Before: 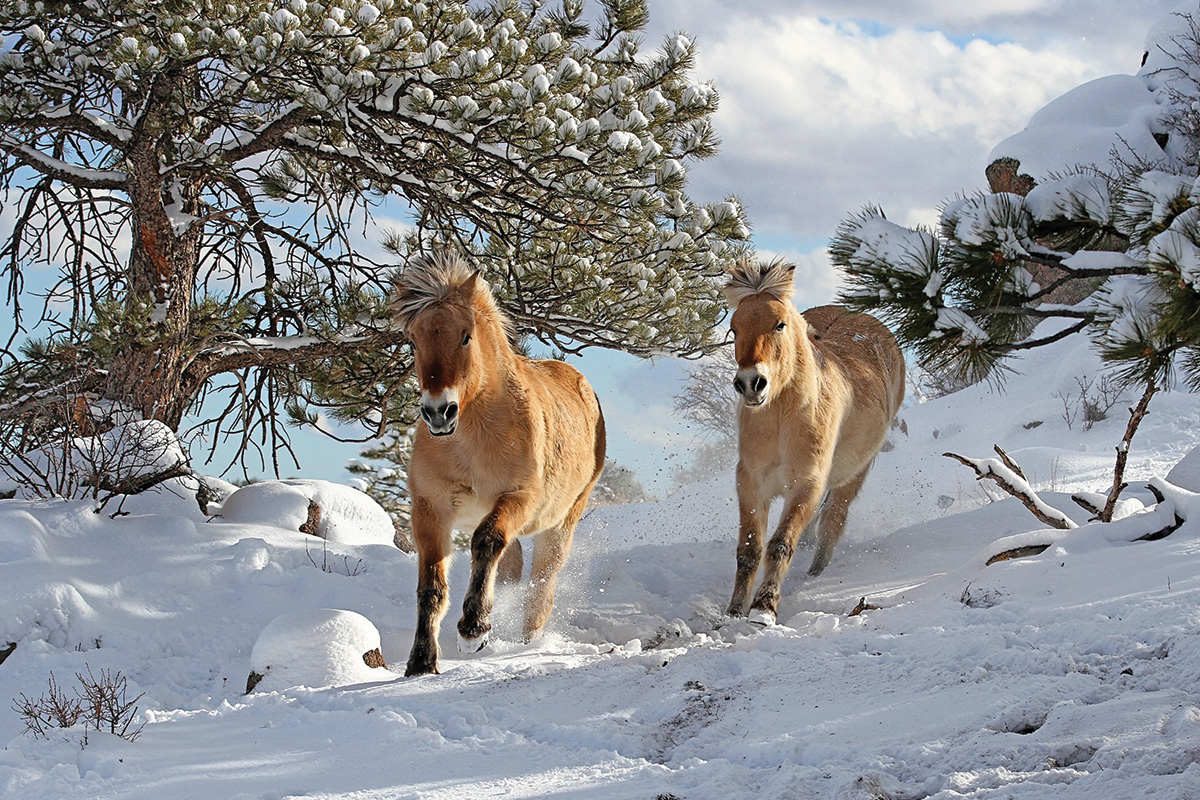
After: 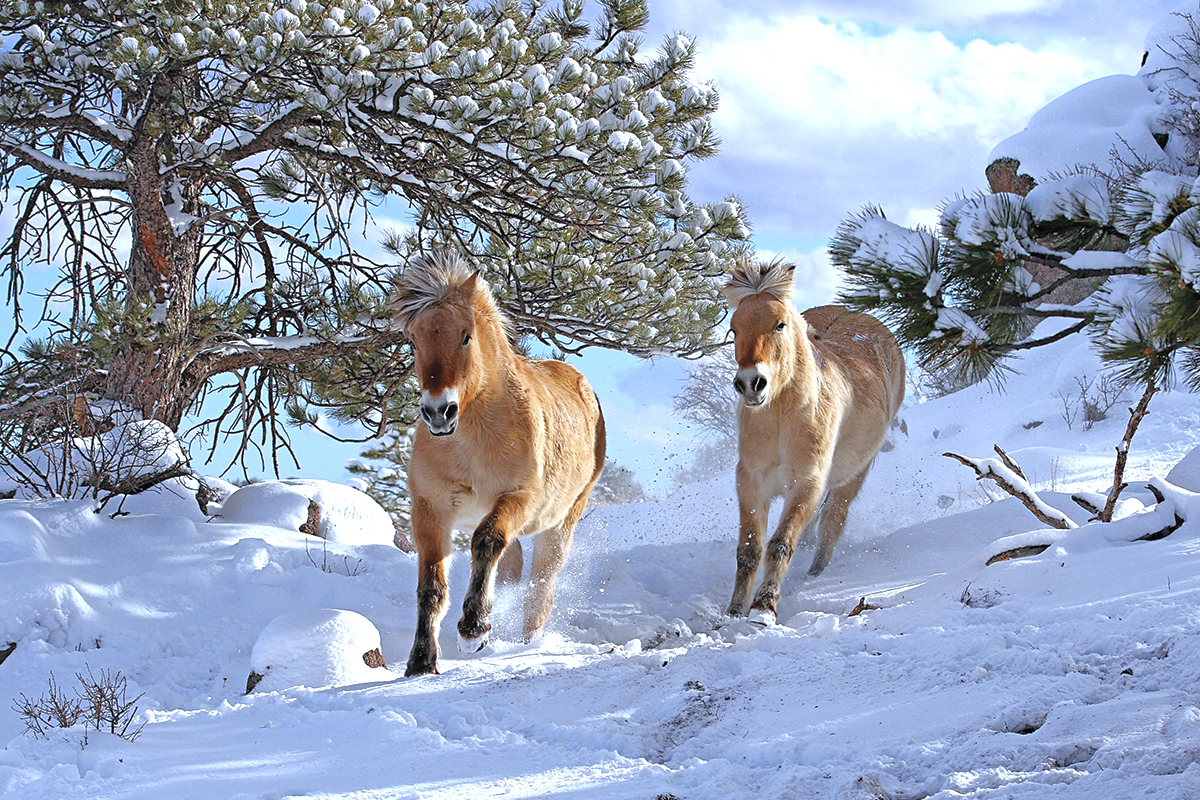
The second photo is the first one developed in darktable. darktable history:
white balance: red 0.948, green 1.02, blue 1.176
exposure: black level correction 0, exposure 0.7 EV, compensate exposure bias true, compensate highlight preservation false
tone equalizer: -8 EV 0.25 EV, -7 EV 0.417 EV, -6 EV 0.417 EV, -5 EV 0.25 EV, -3 EV -0.25 EV, -2 EV -0.417 EV, -1 EV -0.417 EV, +0 EV -0.25 EV, edges refinement/feathering 500, mask exposure compensation -1.57 EV, preserve details guided filter
